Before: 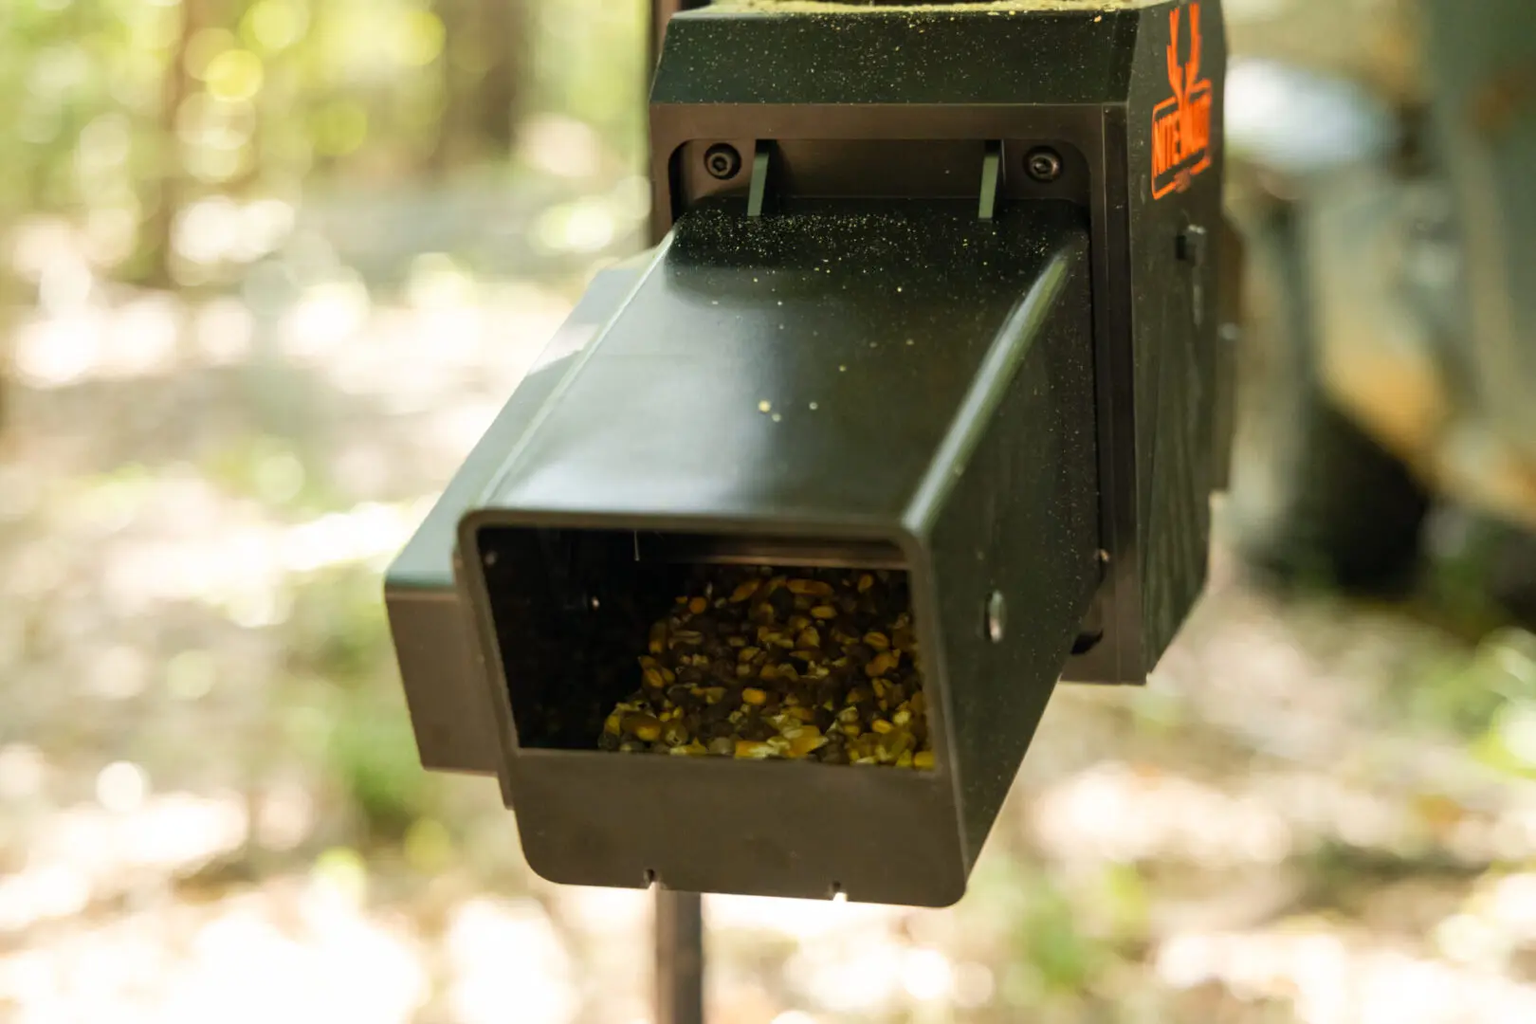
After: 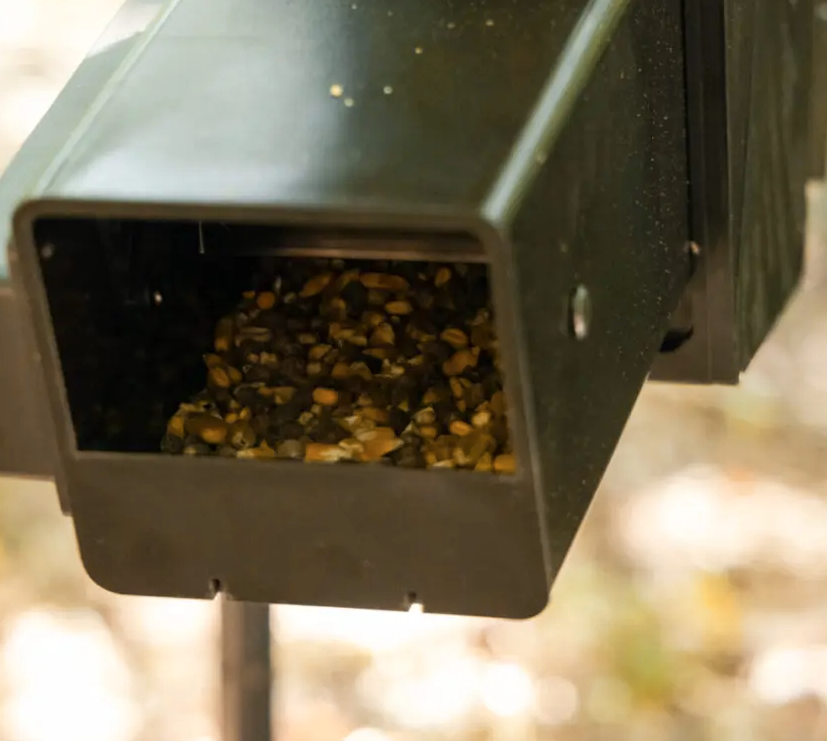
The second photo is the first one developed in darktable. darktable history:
crop and rotate: left 29.068%, top 31.338%, right 19.859%
color zones: curves: ch2 [(0, 0.5) (0.143, 0.5) (0.286, 0.416) (0.429, 0.5) (0.571, 0.5) (0.714, 0.5) (0.857, 0.5) (1, 0.5)]
